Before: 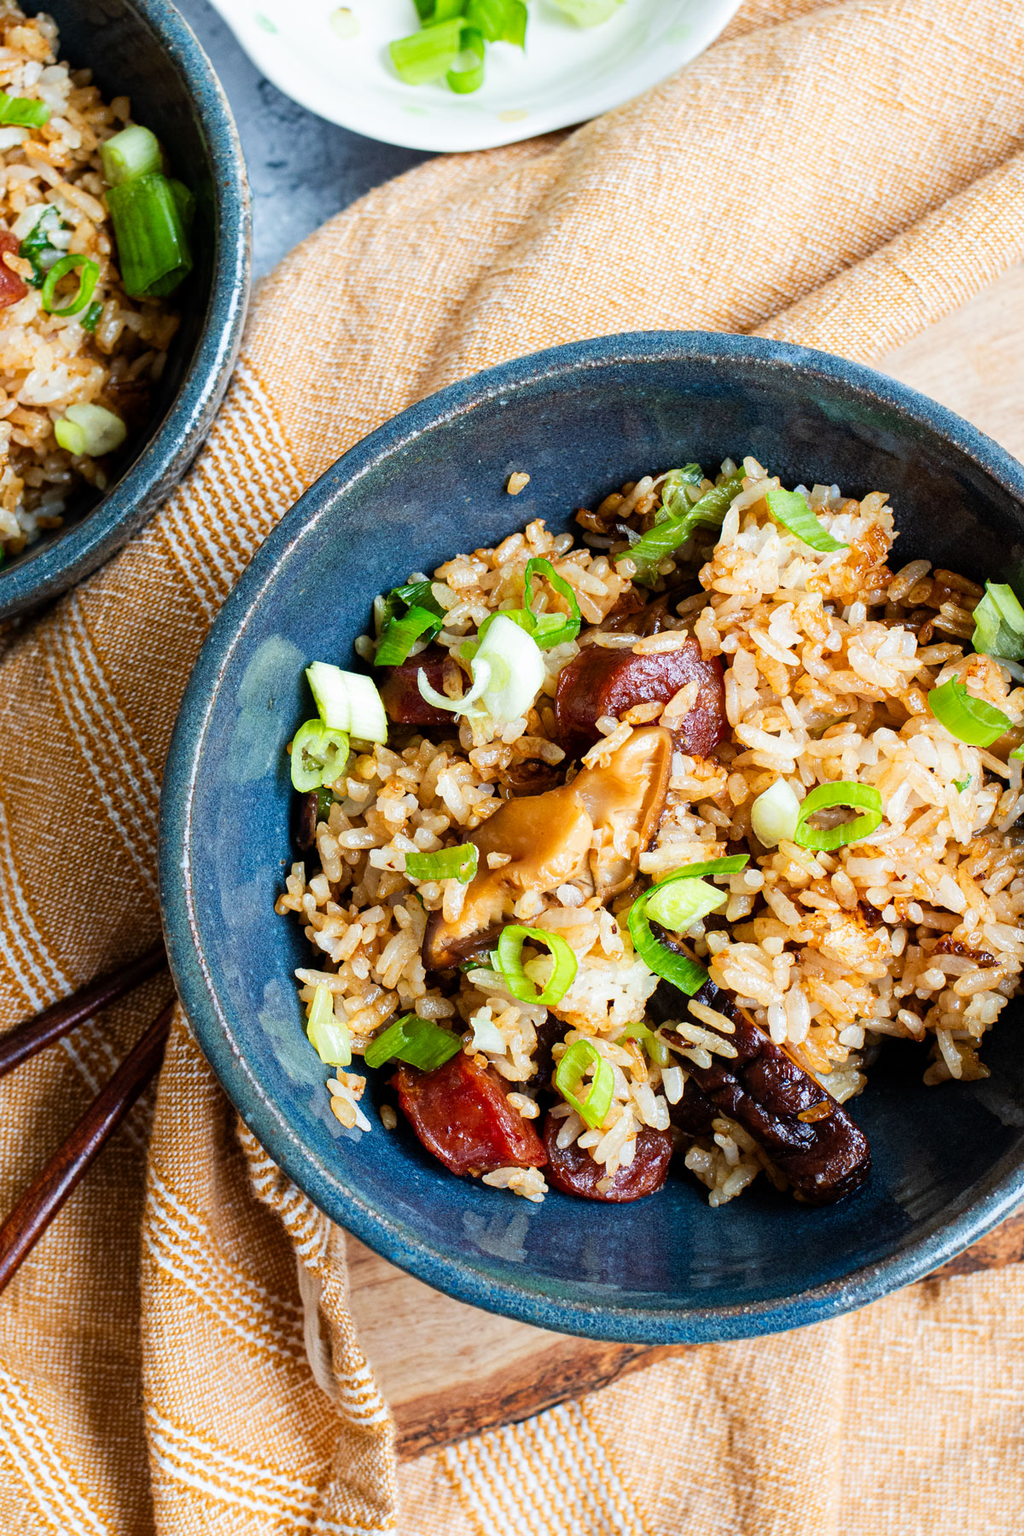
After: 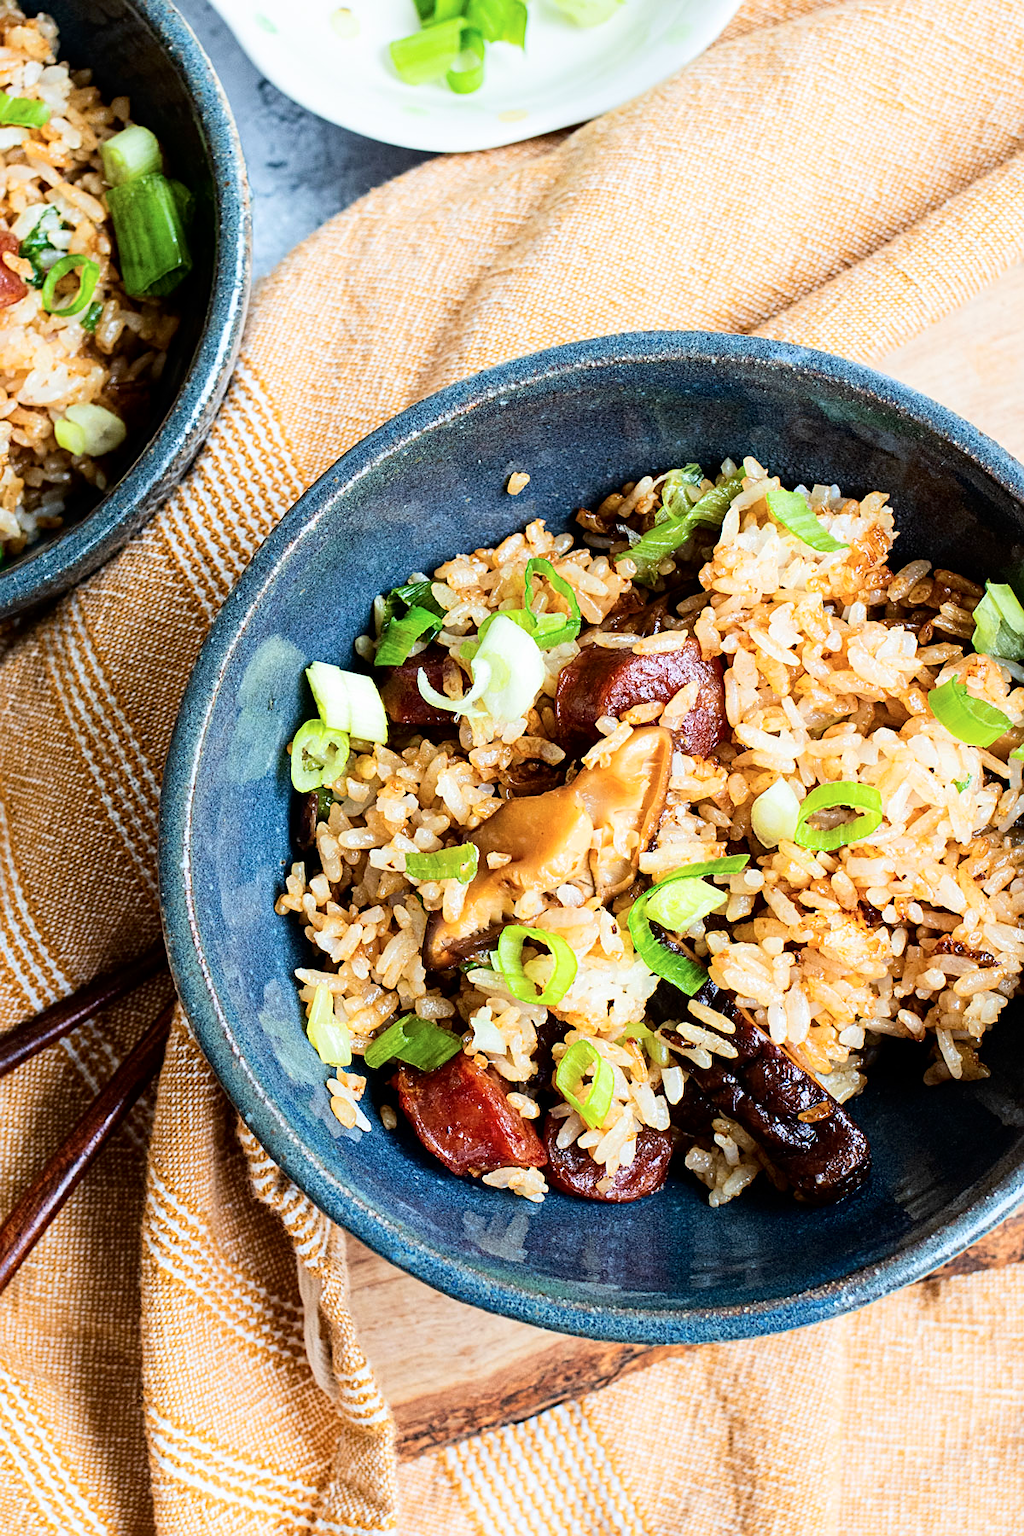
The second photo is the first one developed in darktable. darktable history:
sharpen: radius 2.177, amount 0.385, threshold 0.161
tone curve: curves: ch0 [(0, 0) (0.004, 0.001) (0.133, 0.112) (0.325, 0.362) (0.832, 0.893) (1, 1)], color space Lab, independent channels, preserve colors none
